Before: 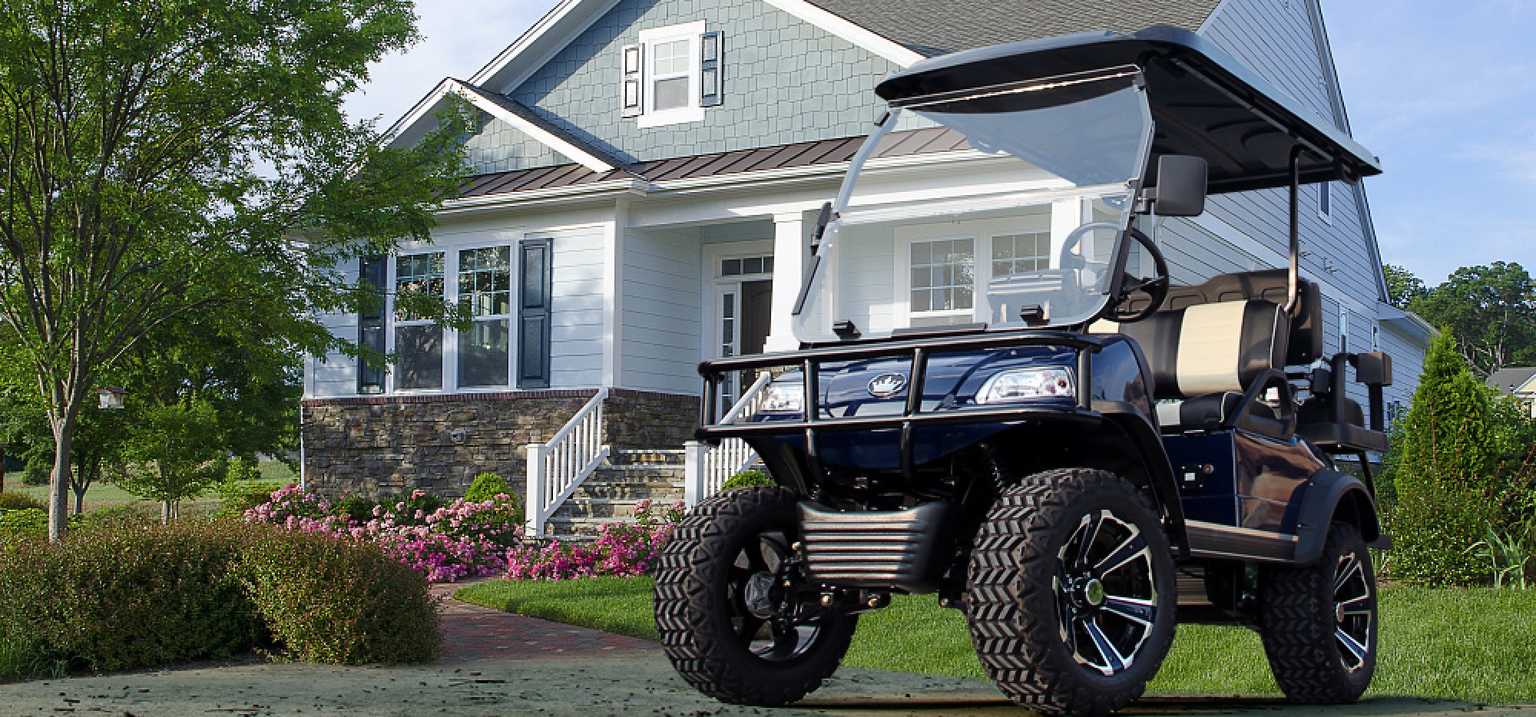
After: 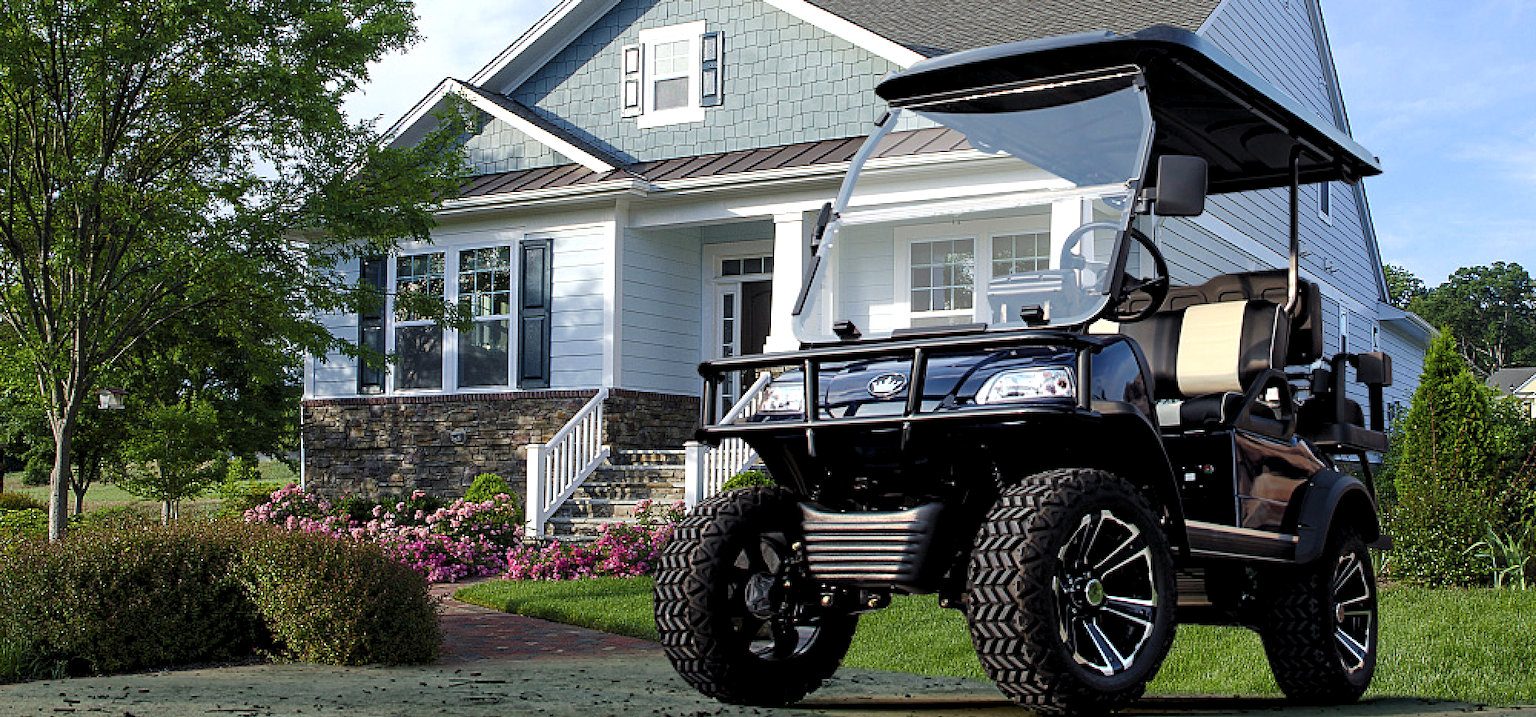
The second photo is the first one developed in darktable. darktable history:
levels: black 0.081%, levels [0.062, 0.494, 0.925]
haze removal: adaptive false
